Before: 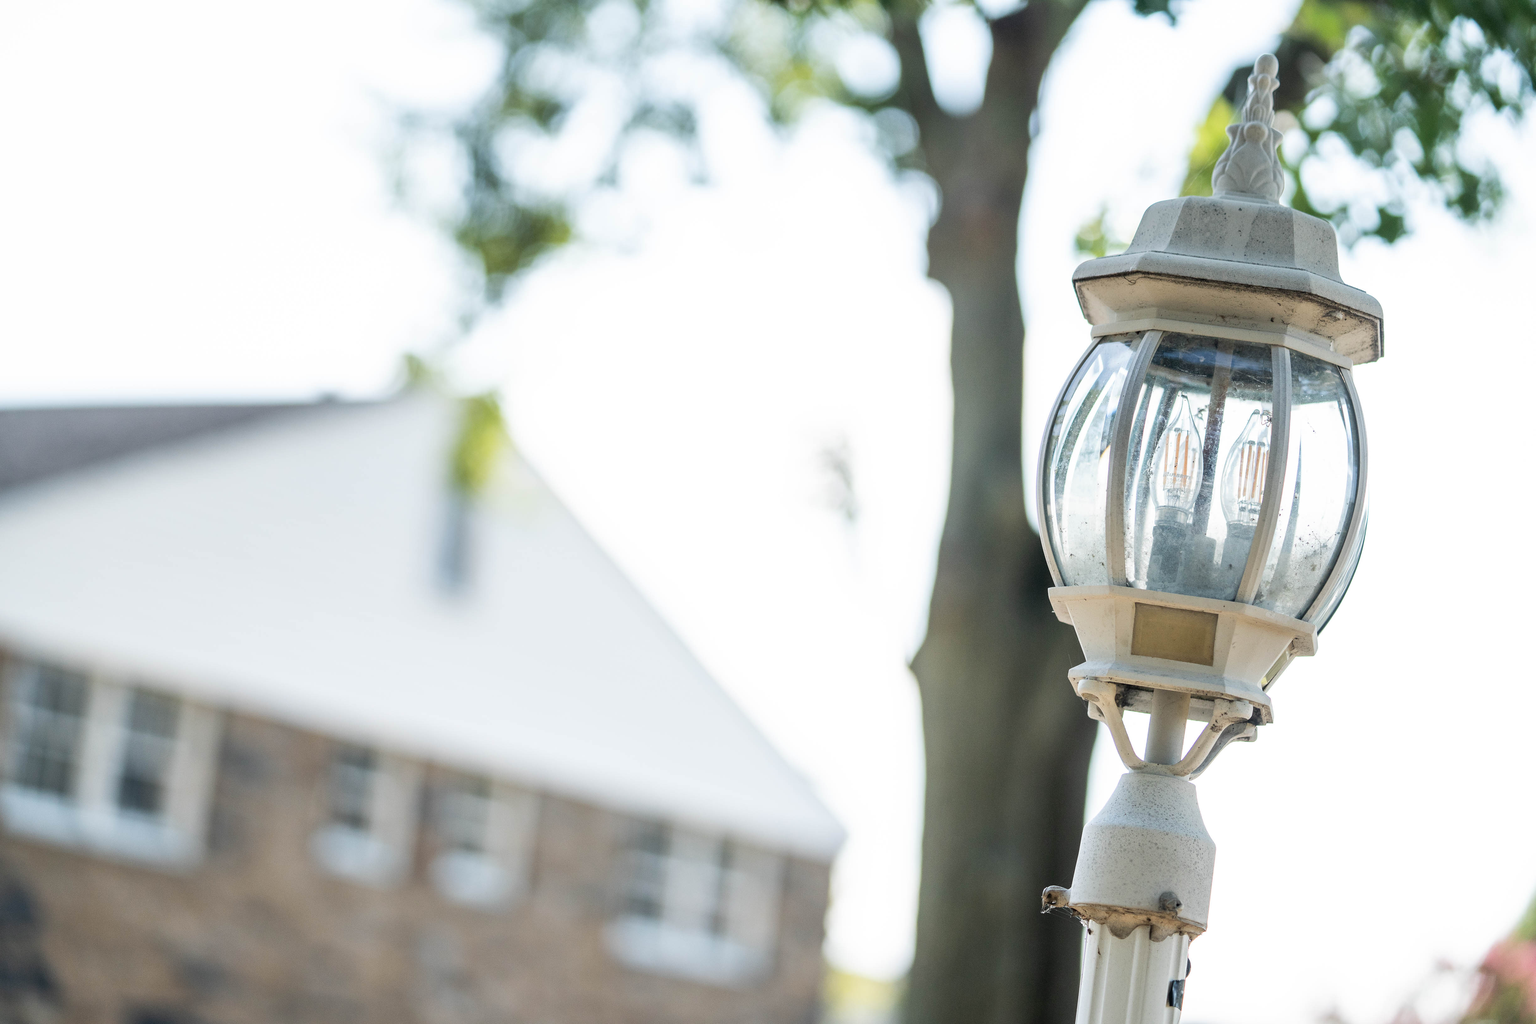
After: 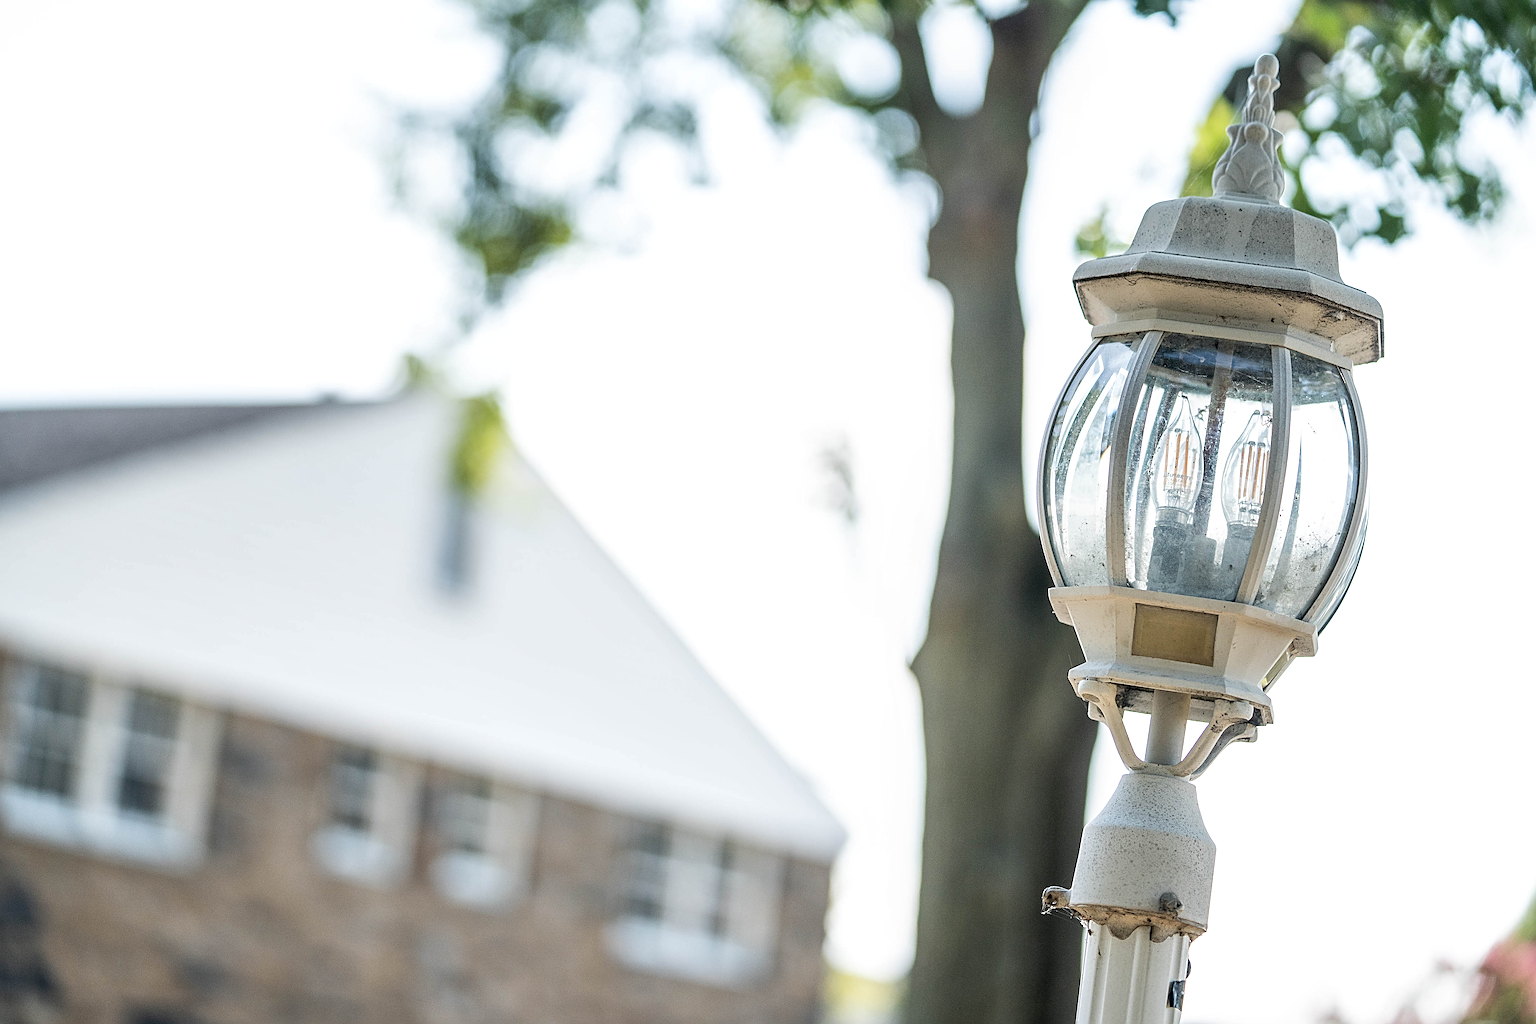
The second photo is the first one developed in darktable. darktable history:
local contrast: on, module defaults
sharpen: radius 3.69, amount 0.928
